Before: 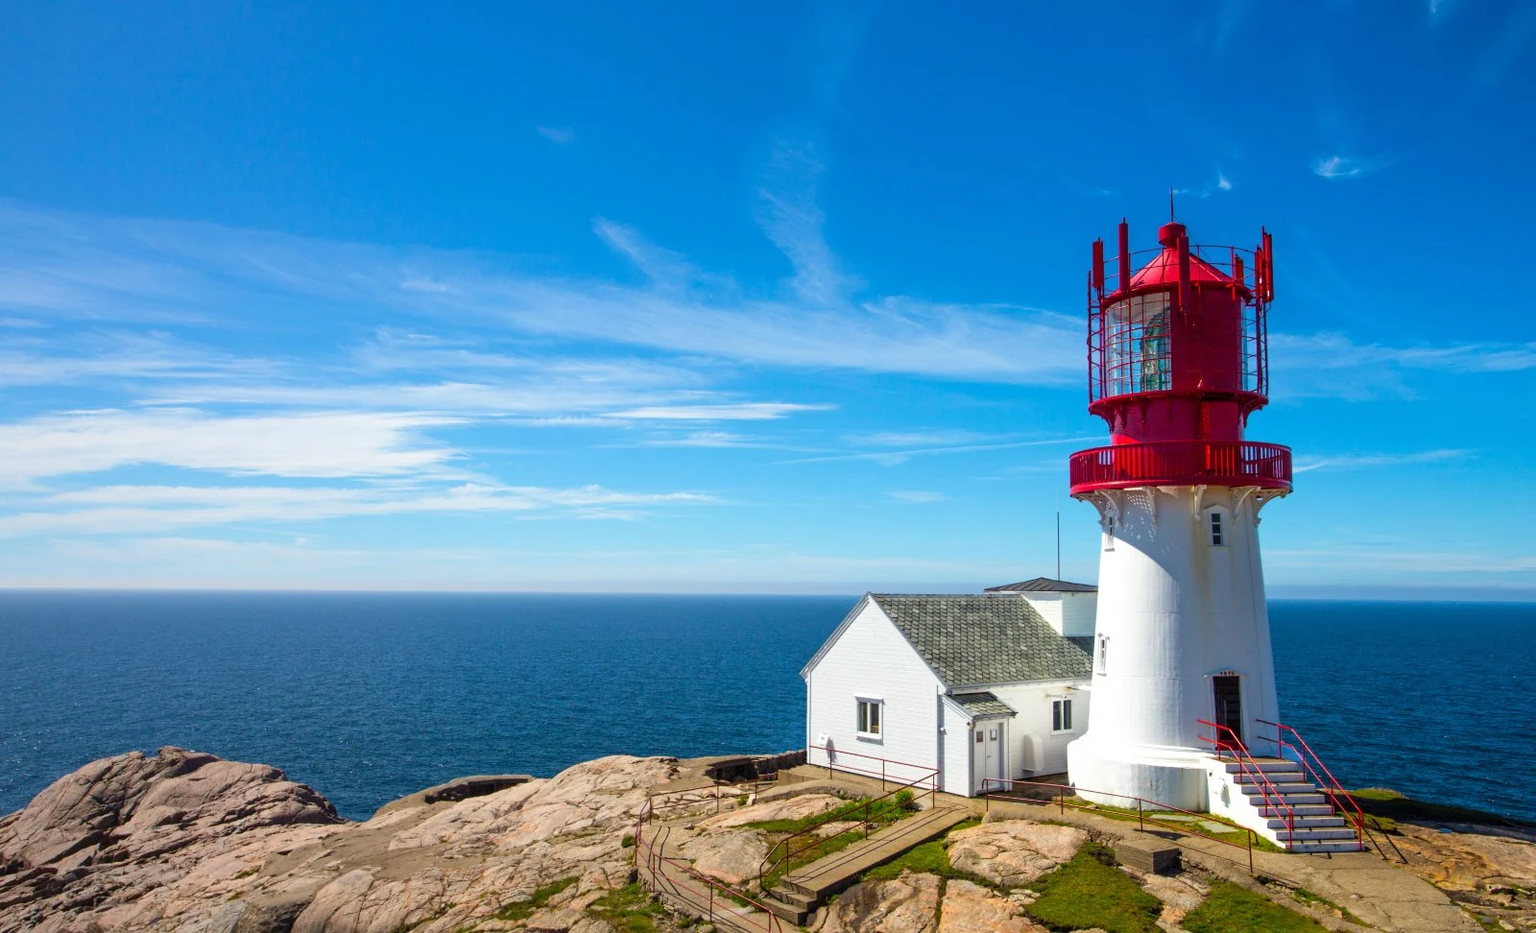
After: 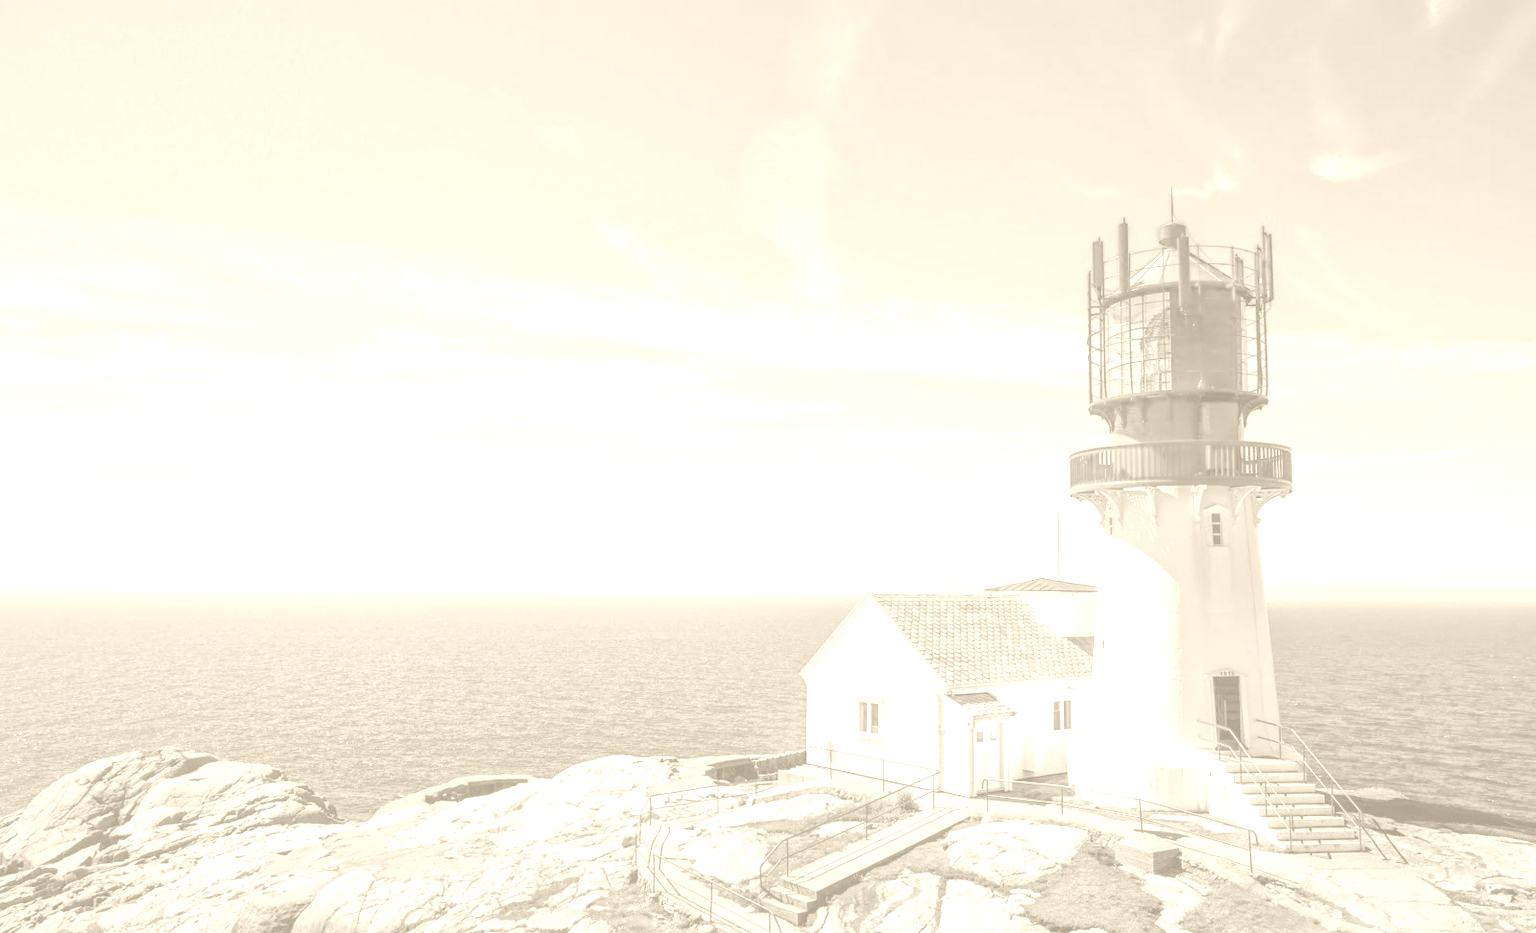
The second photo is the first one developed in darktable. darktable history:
white balance: red 0.982, blue 1.018
global tonemap: drago (1, 100), detail 1
colorize: hue 36°, saturation 71%, lightness 80.79%
